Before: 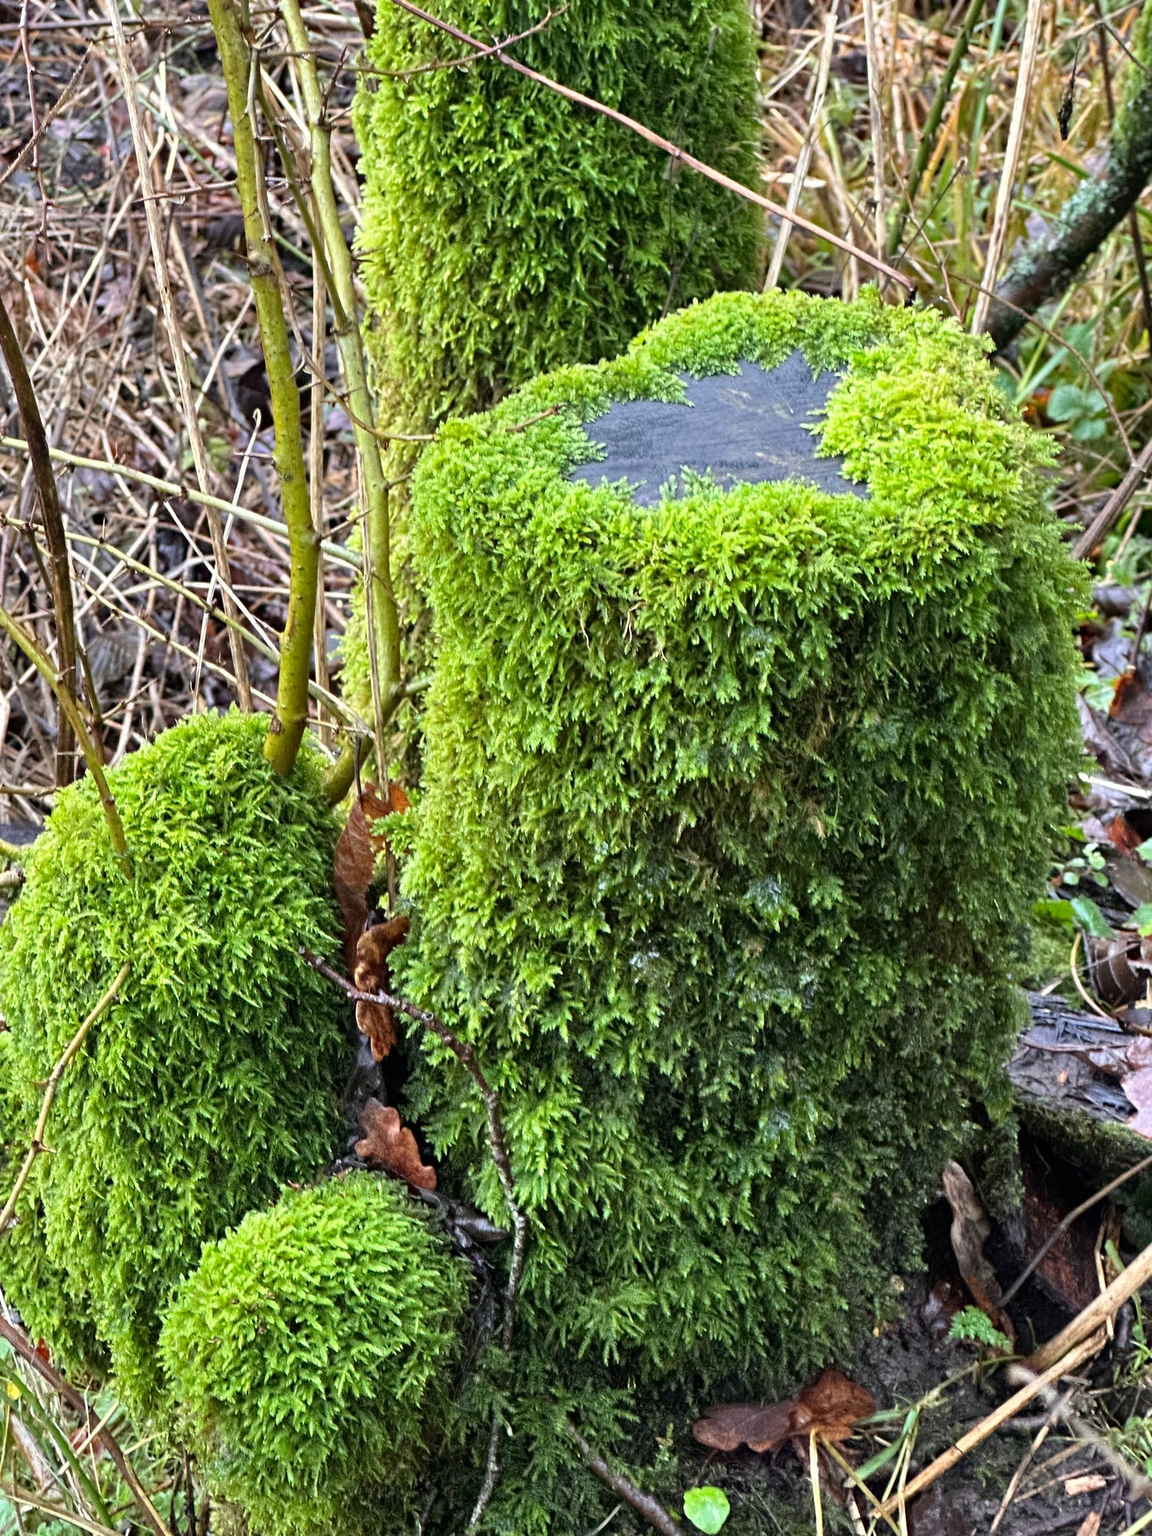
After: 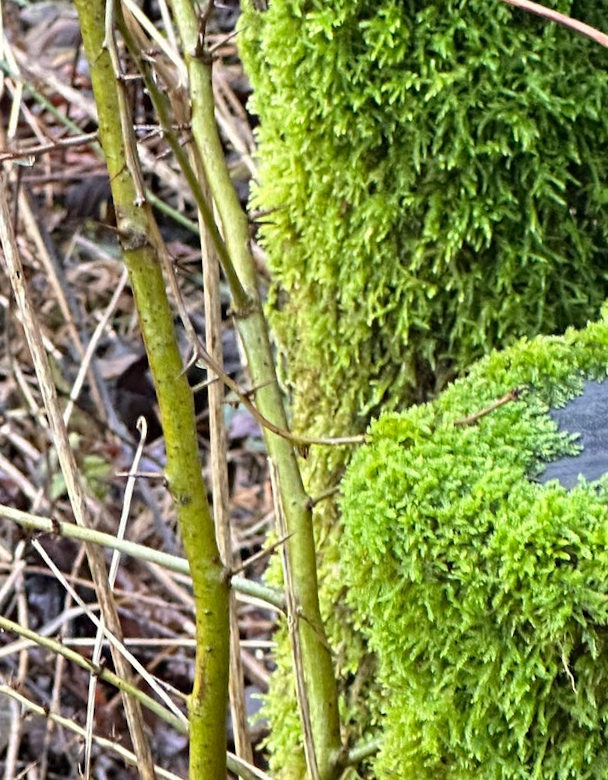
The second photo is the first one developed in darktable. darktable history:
rotate and perspective: rotation -3.52°, crop left 0.036, crop right 0.964, crop top 0.081, crop bottom 0.919
crop and rotate: left 10.817%, top 0.062%, right 47.194%, bottom 53.626%
